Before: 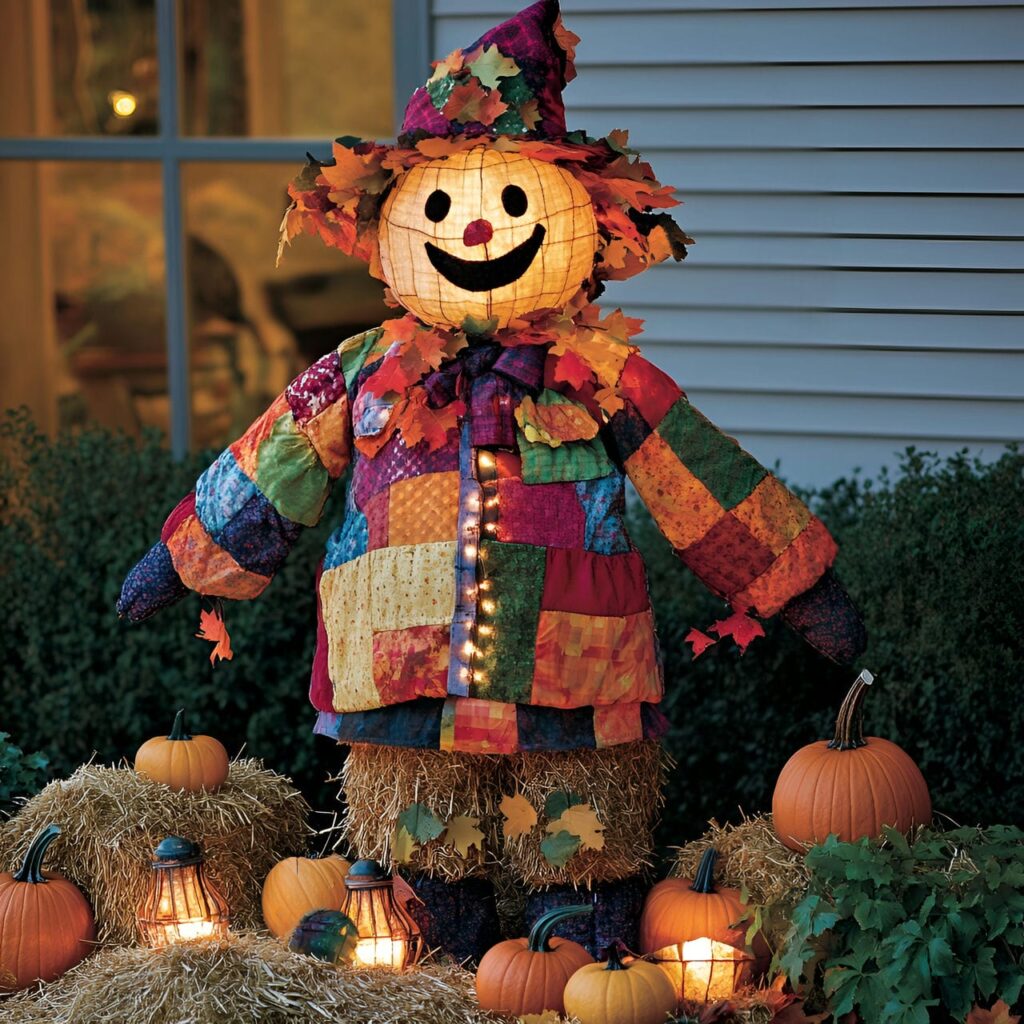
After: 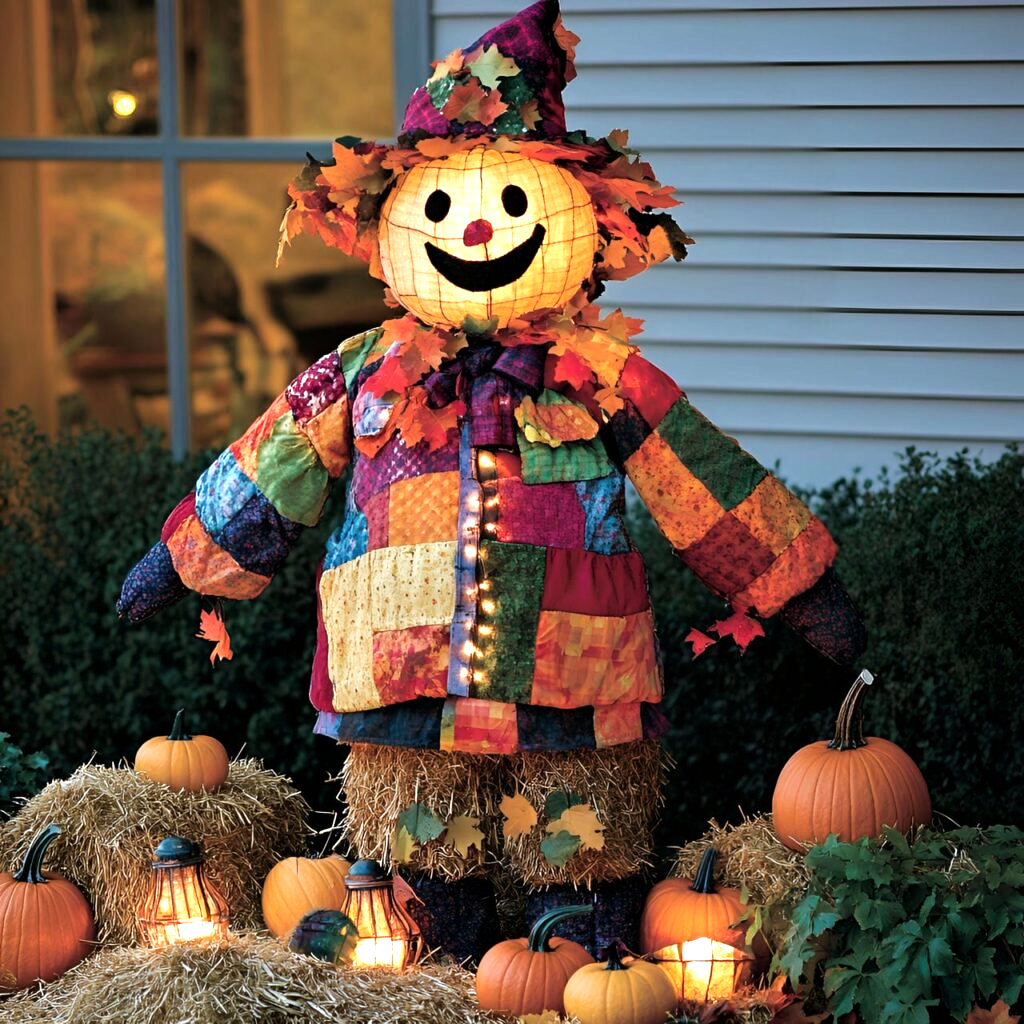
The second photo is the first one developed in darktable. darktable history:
tone equalizer: -8 EV -0.762 EV, -7 EV -0.717 EV, -6 EV -0.607 EV, -5 EV -0.375 EV, -3 EV 0.375 EV, -2 EV 0.6 EV, -1 EV 0.698 EV, +0 EV 0.735 EV
